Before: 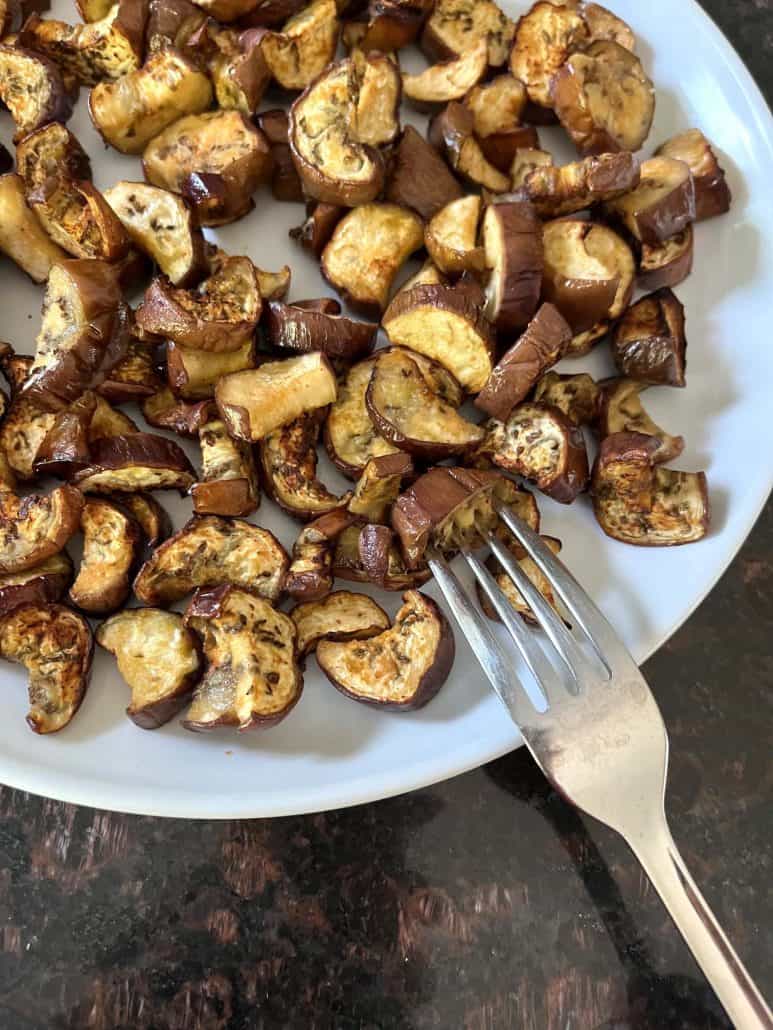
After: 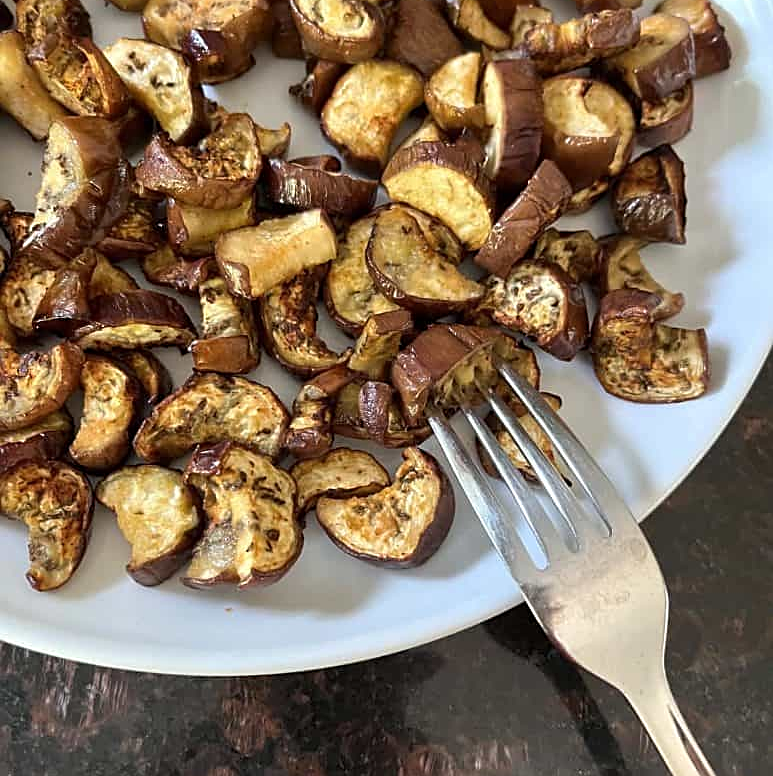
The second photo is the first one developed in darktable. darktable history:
sharpen: on, module defaults
crop: top 13.895%, bottom 10.753%
